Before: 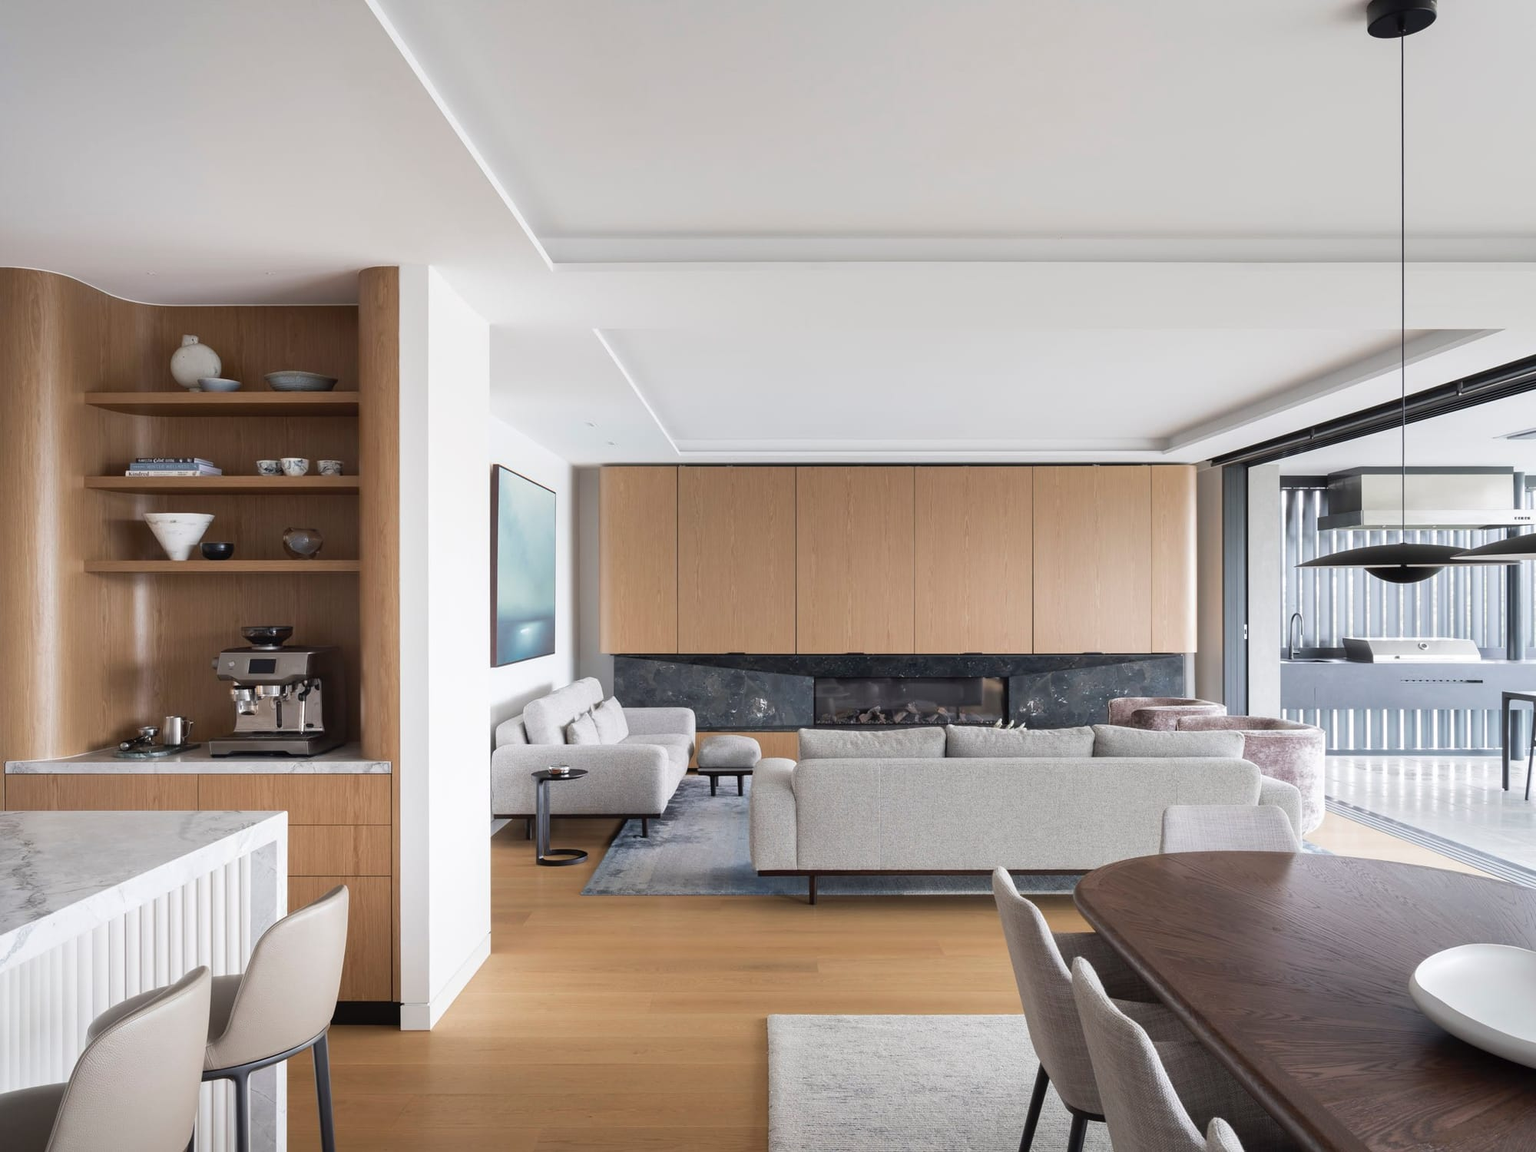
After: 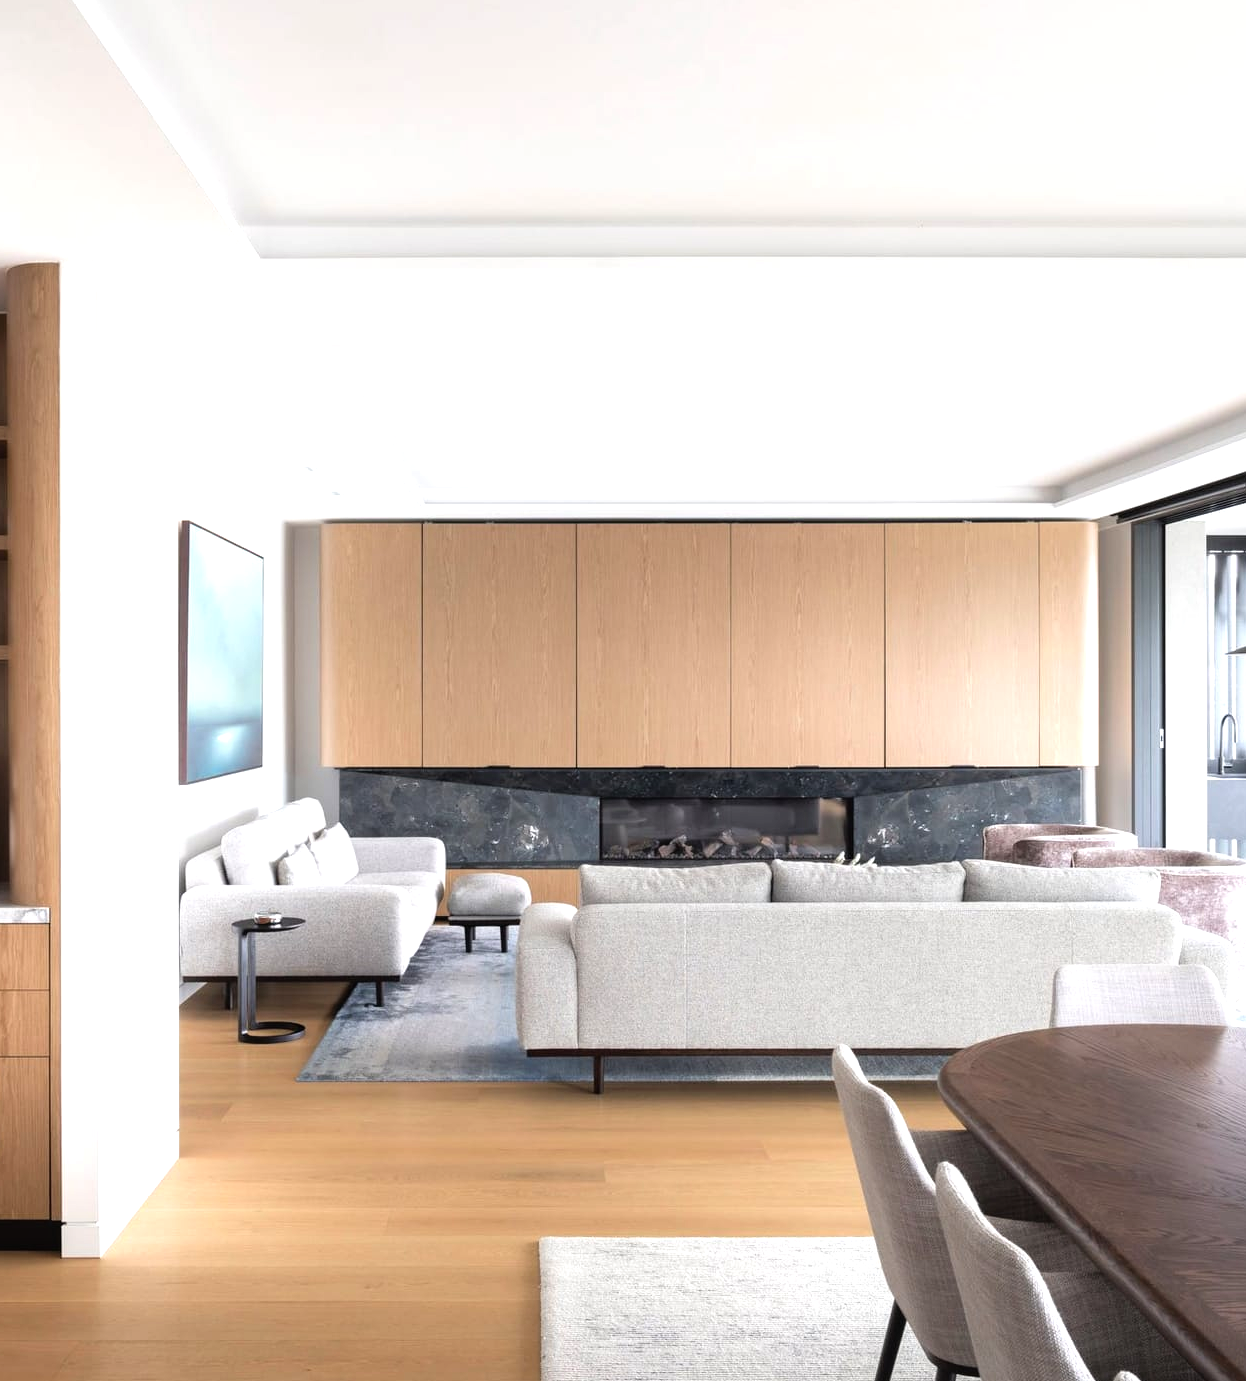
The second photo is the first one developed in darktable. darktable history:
crop and rotate: left 23.043%, top 5.642%, right 14.631%, bottom 2.258%
tone equalizer: -8 EV -0.725 EV, -7 EV -0.669 EV, -6 EV -0.6 EV, -5 EV -0.383 EV, -3 EV 0.396 EV, -2 EV 0.6 EV, -1 EV 0.693 EV, +0 EV 0.769 EV
